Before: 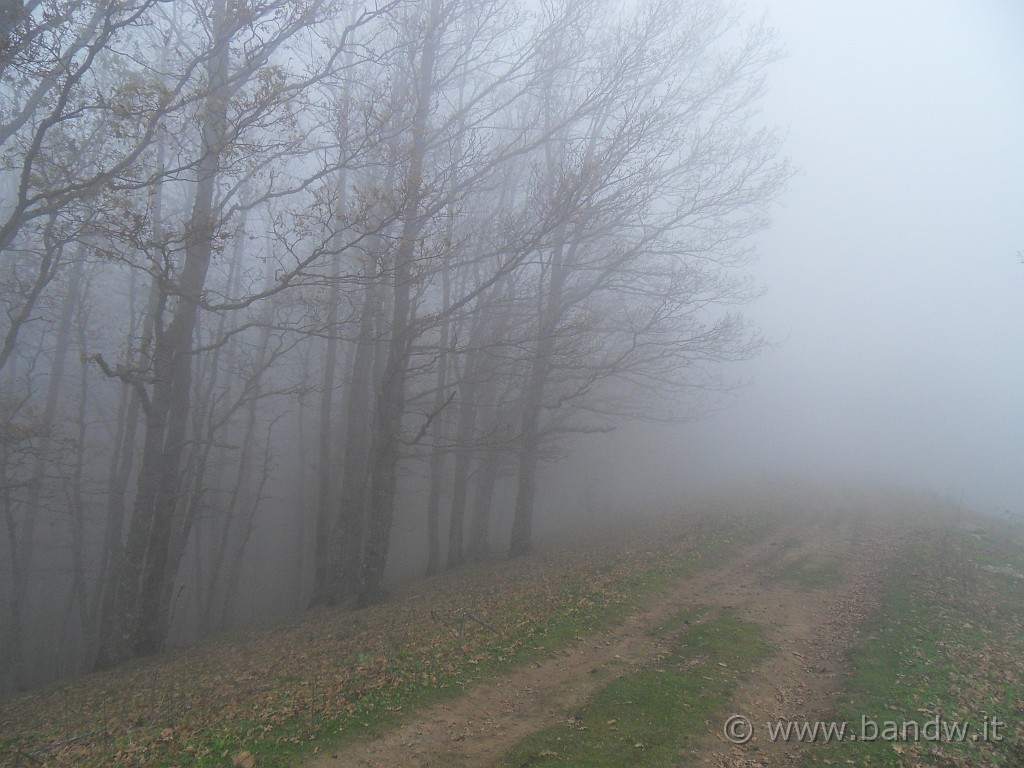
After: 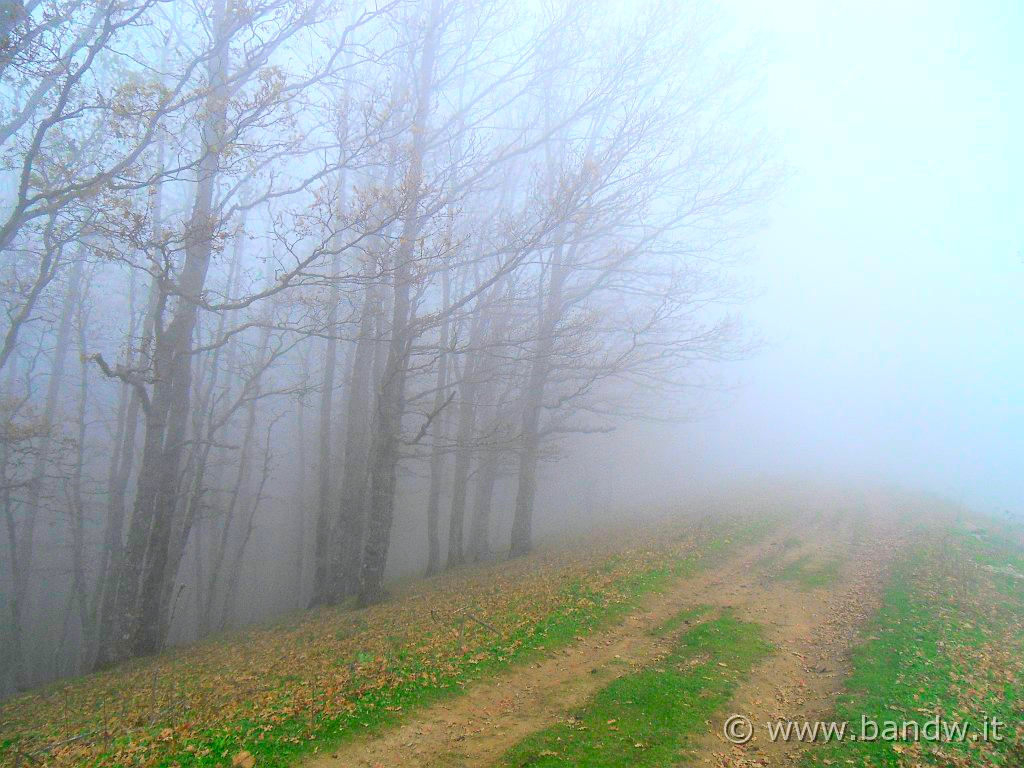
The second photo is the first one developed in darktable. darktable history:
exposure: exposure 0.379 EV, compensate exposure bias true, compensate highlight preservation false
contrast brightness saturation: contrast 0.161, saturation 0.312
color balance rgb: perceptual saturation grading › global saturation 20%, perceptual saturation grading › highlights -25.007%, perceptual saturation grading › shadows 50.374%, global vibrance 20%
tone curve: curves: ch0 [(0, 0.013) (0.054, 0.018) (0.205, 0.197) (0.289, 0.309) (0.382, 0.437) (0.475, 0.552) (0.666, 0.743) (0.791, 0.85) (1, 0.998)]; ch1 [(0, 0) (0.394, 0.338) (0.449, 0.404) (0.499, 0.498) (0.526, 0.528) (0.543, 0.564) (0.589, 0.633) (0.66, 0.687) (0.783, 0.804) (1, 1)]; ch2 [(0, 0) (0.304, 0.31) (0.403, 0.399) (0.441, 0.421) (0.474, 0.466) (0.498, 0.496) (0.524, 0.538) (0.555, 0.584) (0.633, 0.665) (0.7, 0.711) (1, 1)], color space Lab, independent channels, preserve colors none
